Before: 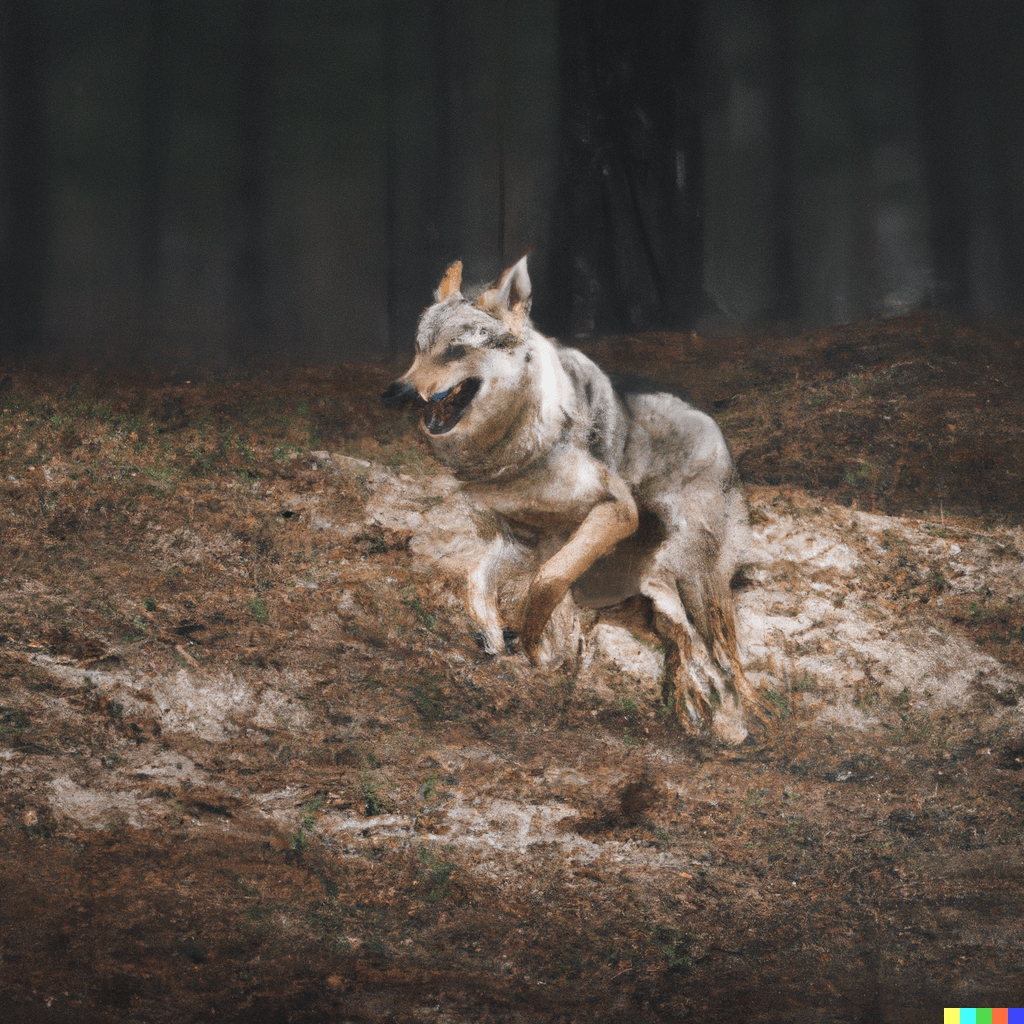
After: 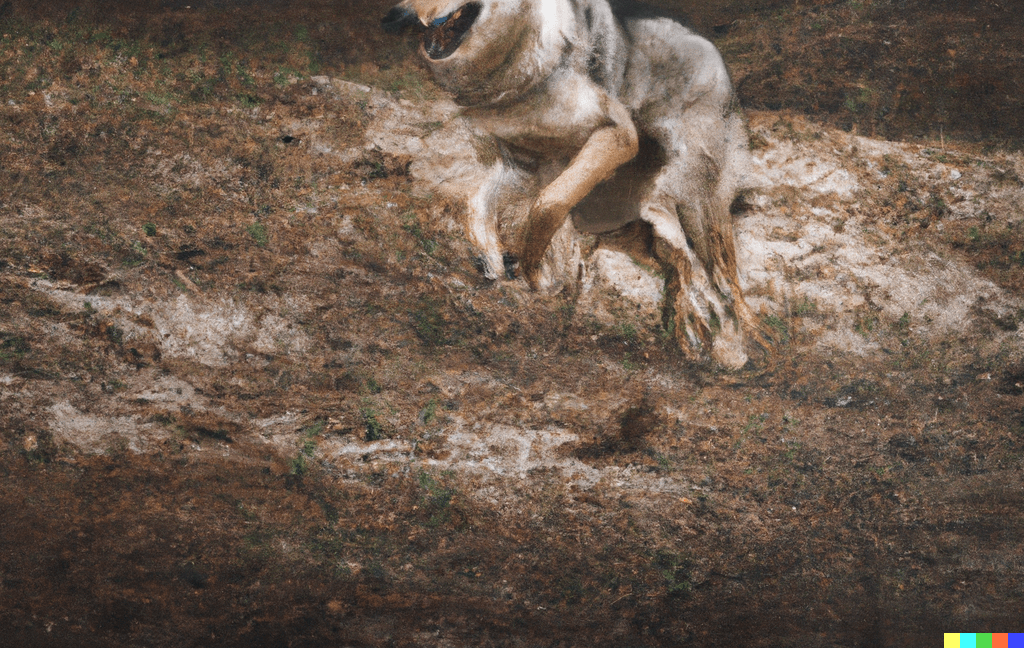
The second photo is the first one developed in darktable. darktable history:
crop and rotate: top 36.673%
